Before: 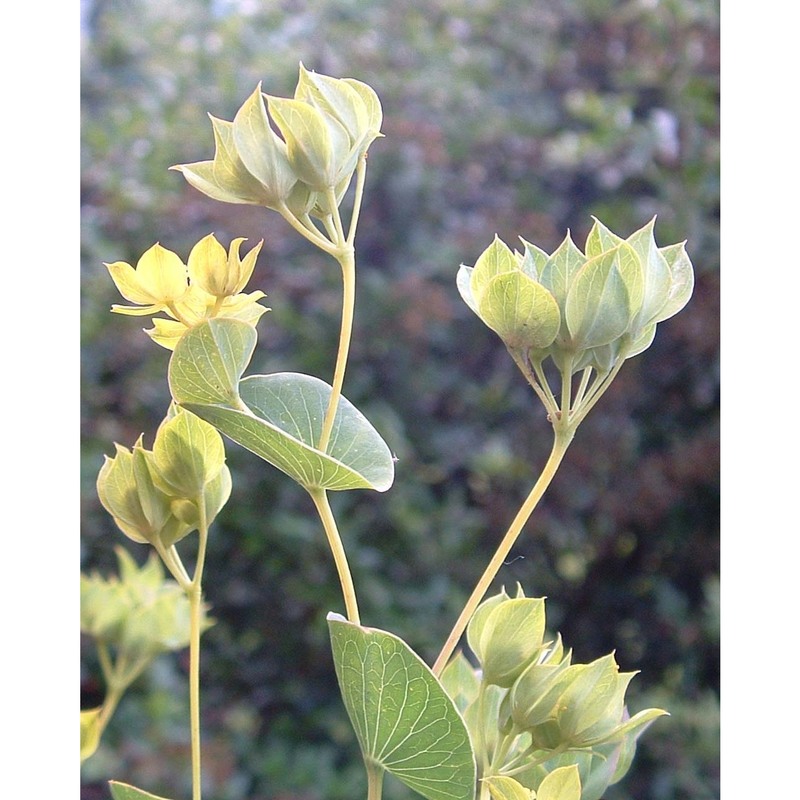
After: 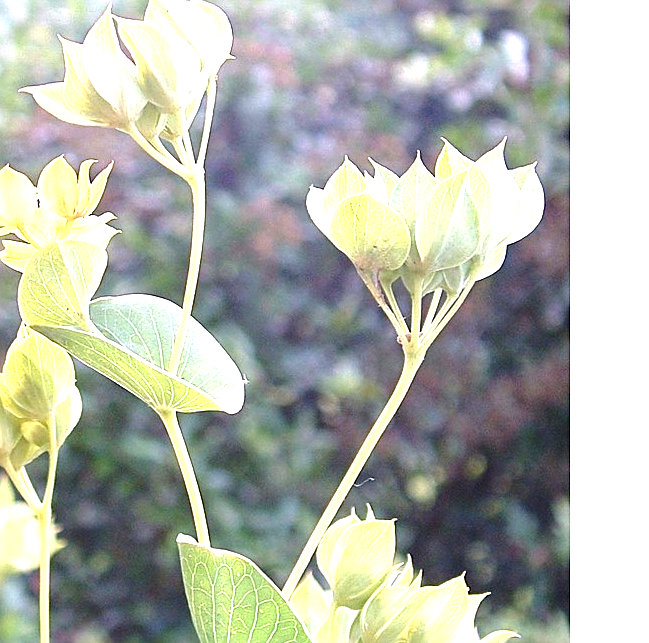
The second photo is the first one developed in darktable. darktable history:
exposure: black level correction 0, exposure 1.199 EV, compensate highlight preservation false
crop: left 18.854%, top 9.825%, right 0.001%, bottom 9.763%
sharpen: on, module defaults
